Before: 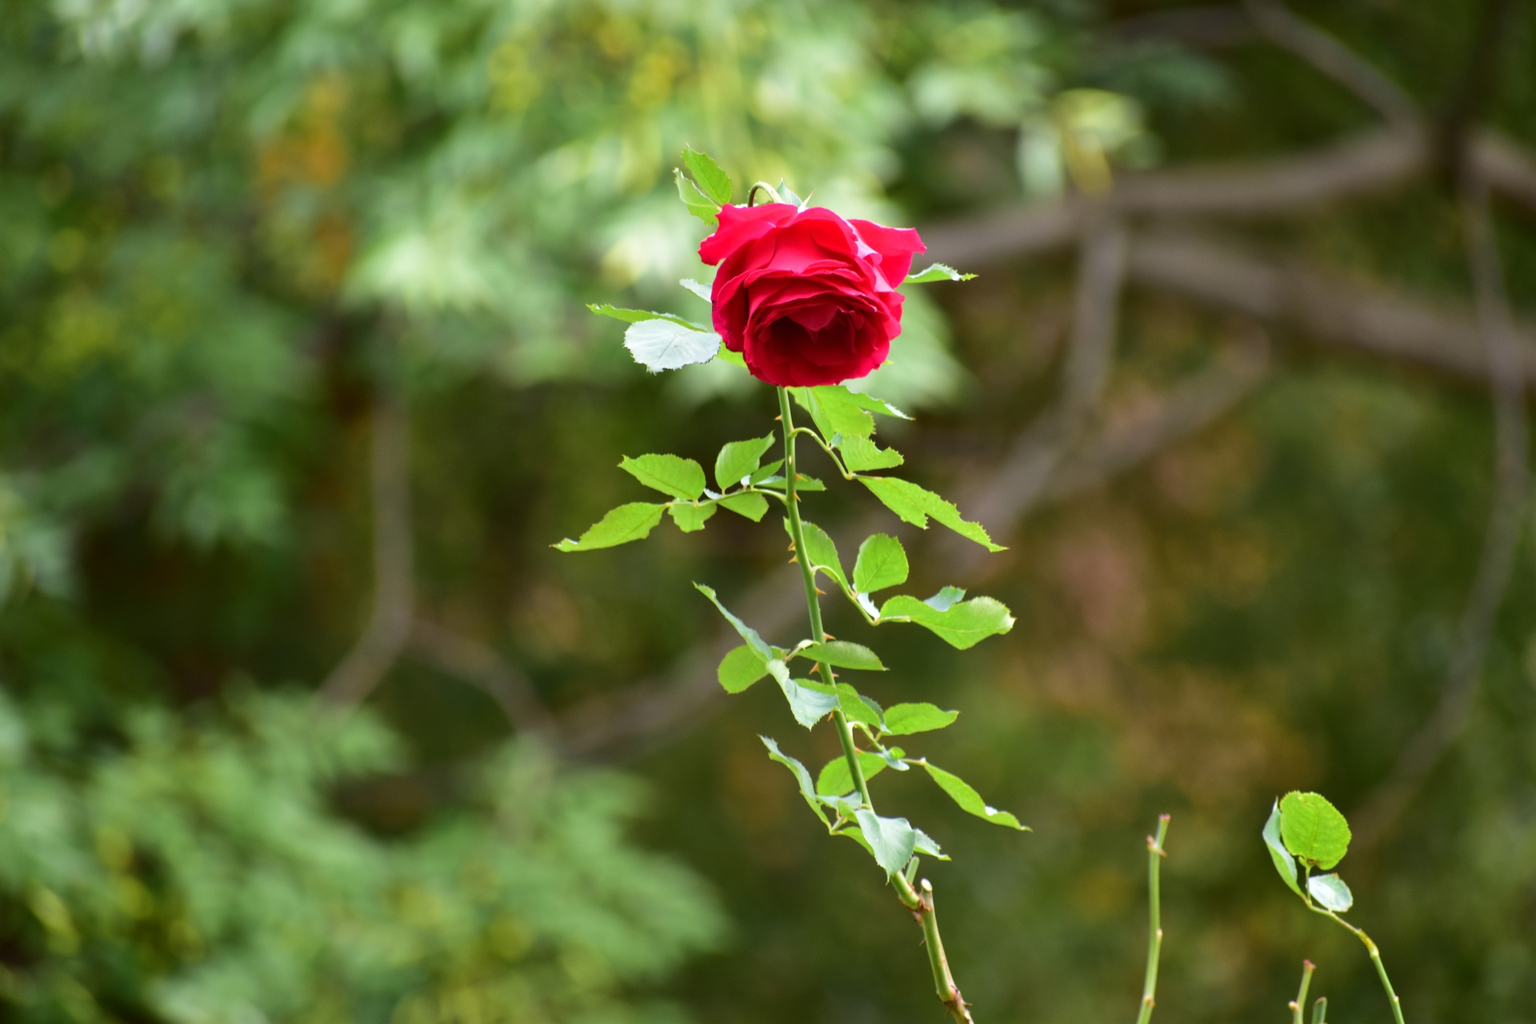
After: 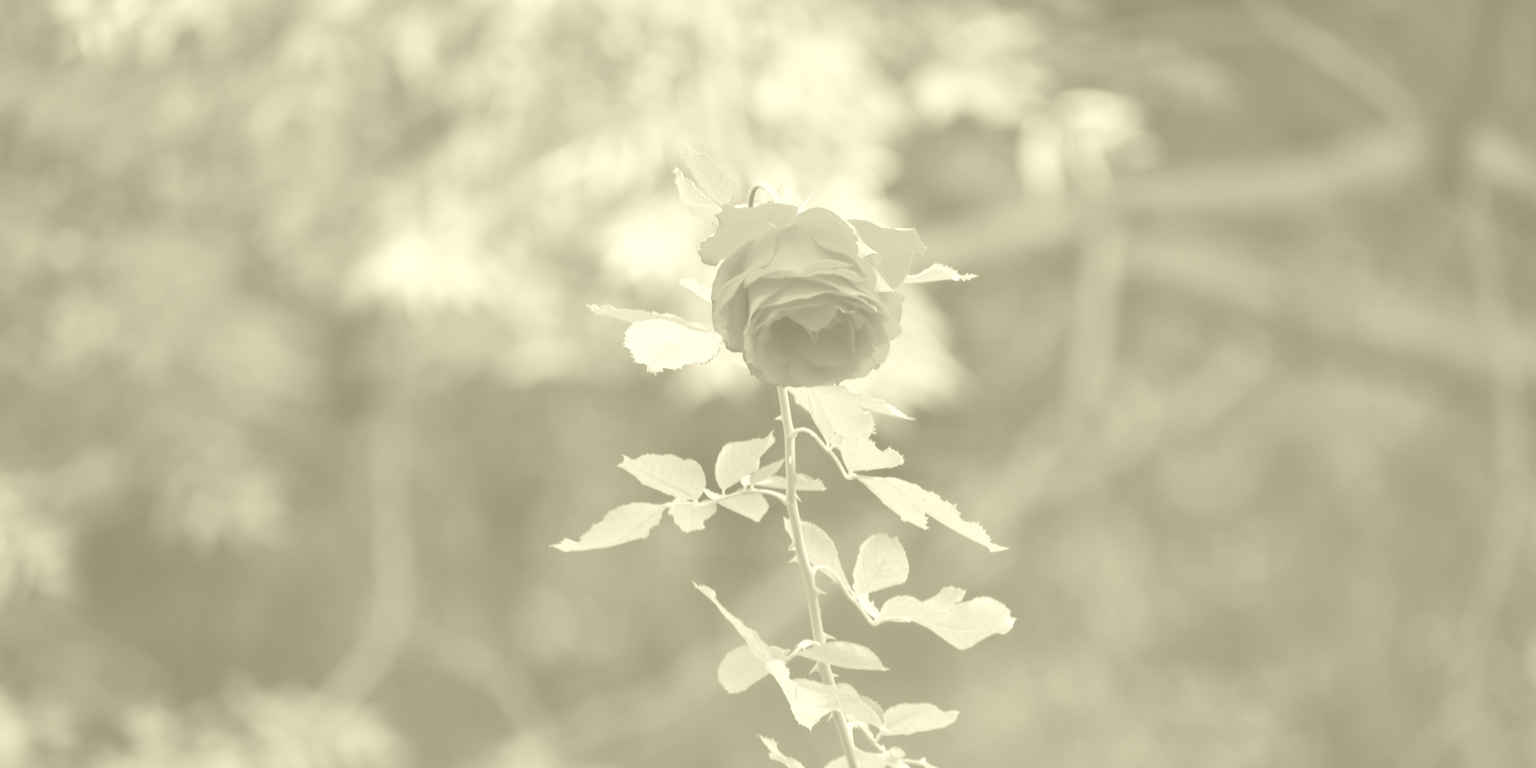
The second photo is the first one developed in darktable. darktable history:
crop: bottom 24.988%
colorize: hue 43.2°, saturation 40%, version 1
